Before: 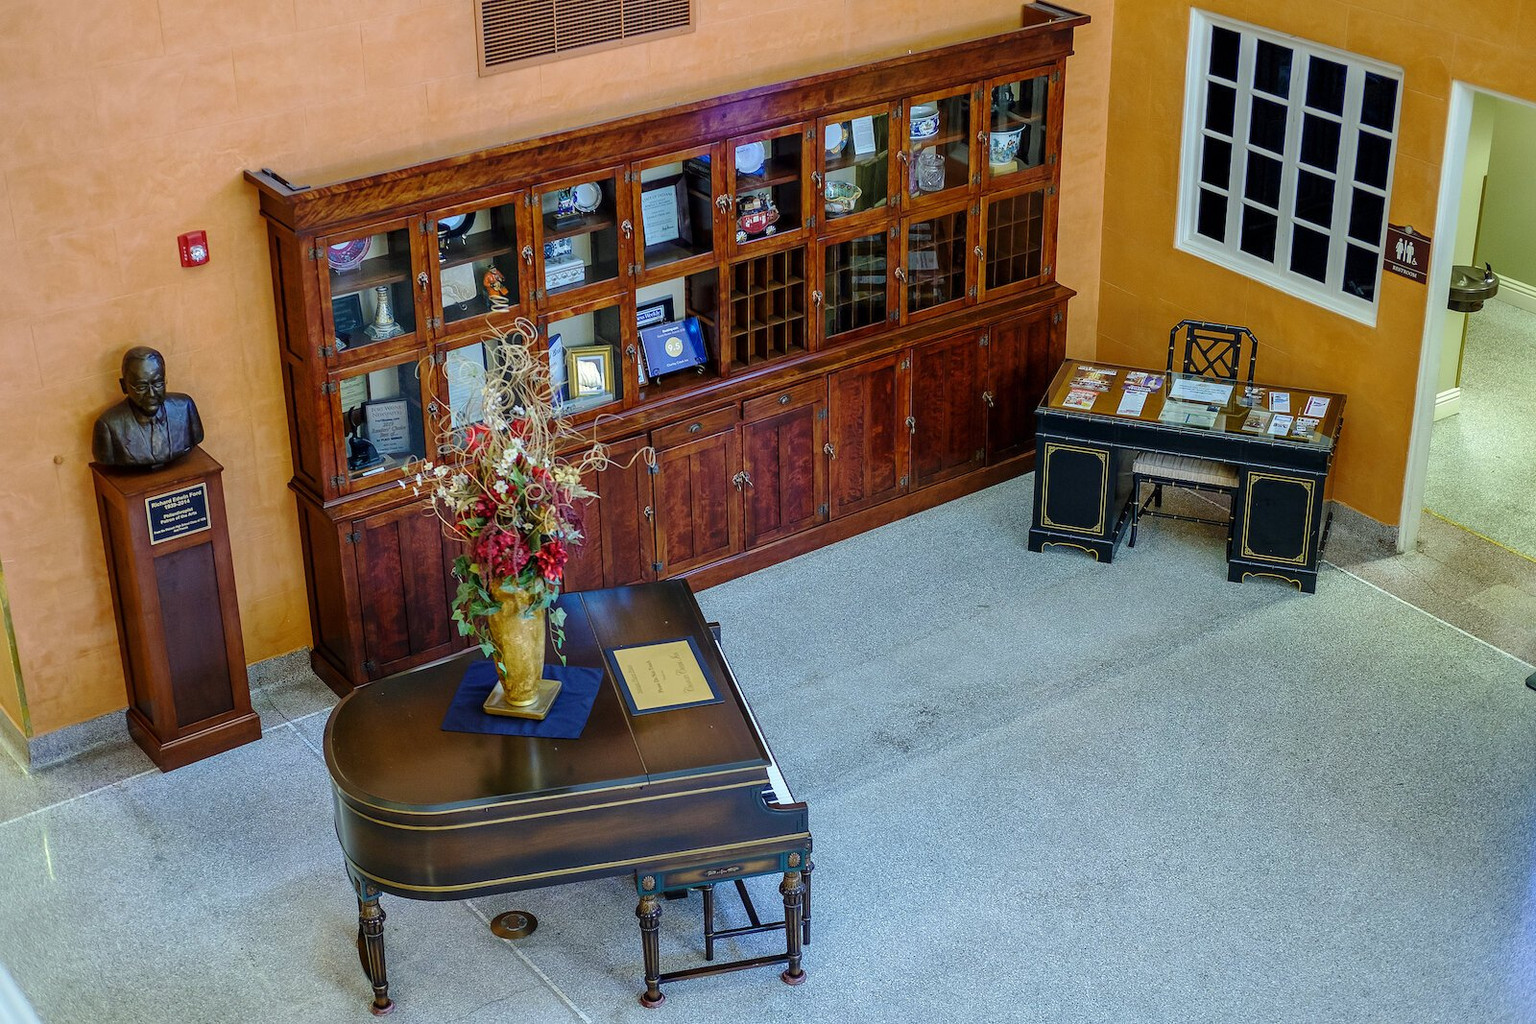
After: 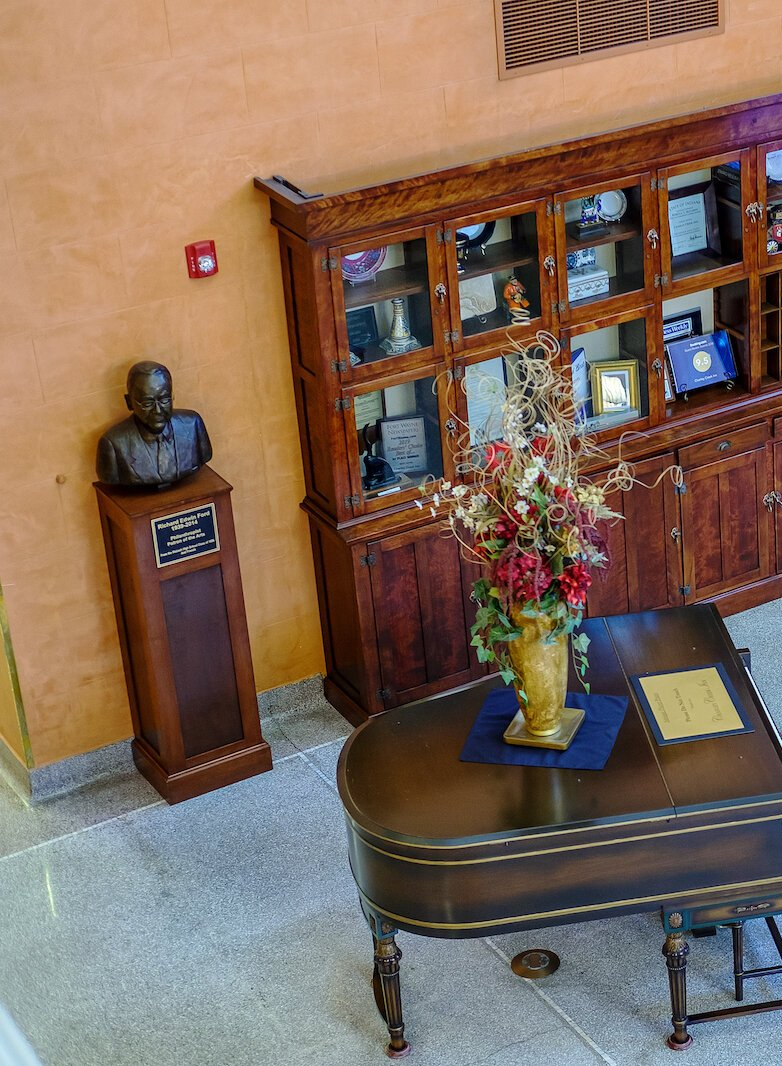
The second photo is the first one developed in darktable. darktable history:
crop and rotate: left 0.051%, top 0%, right 51.062%
